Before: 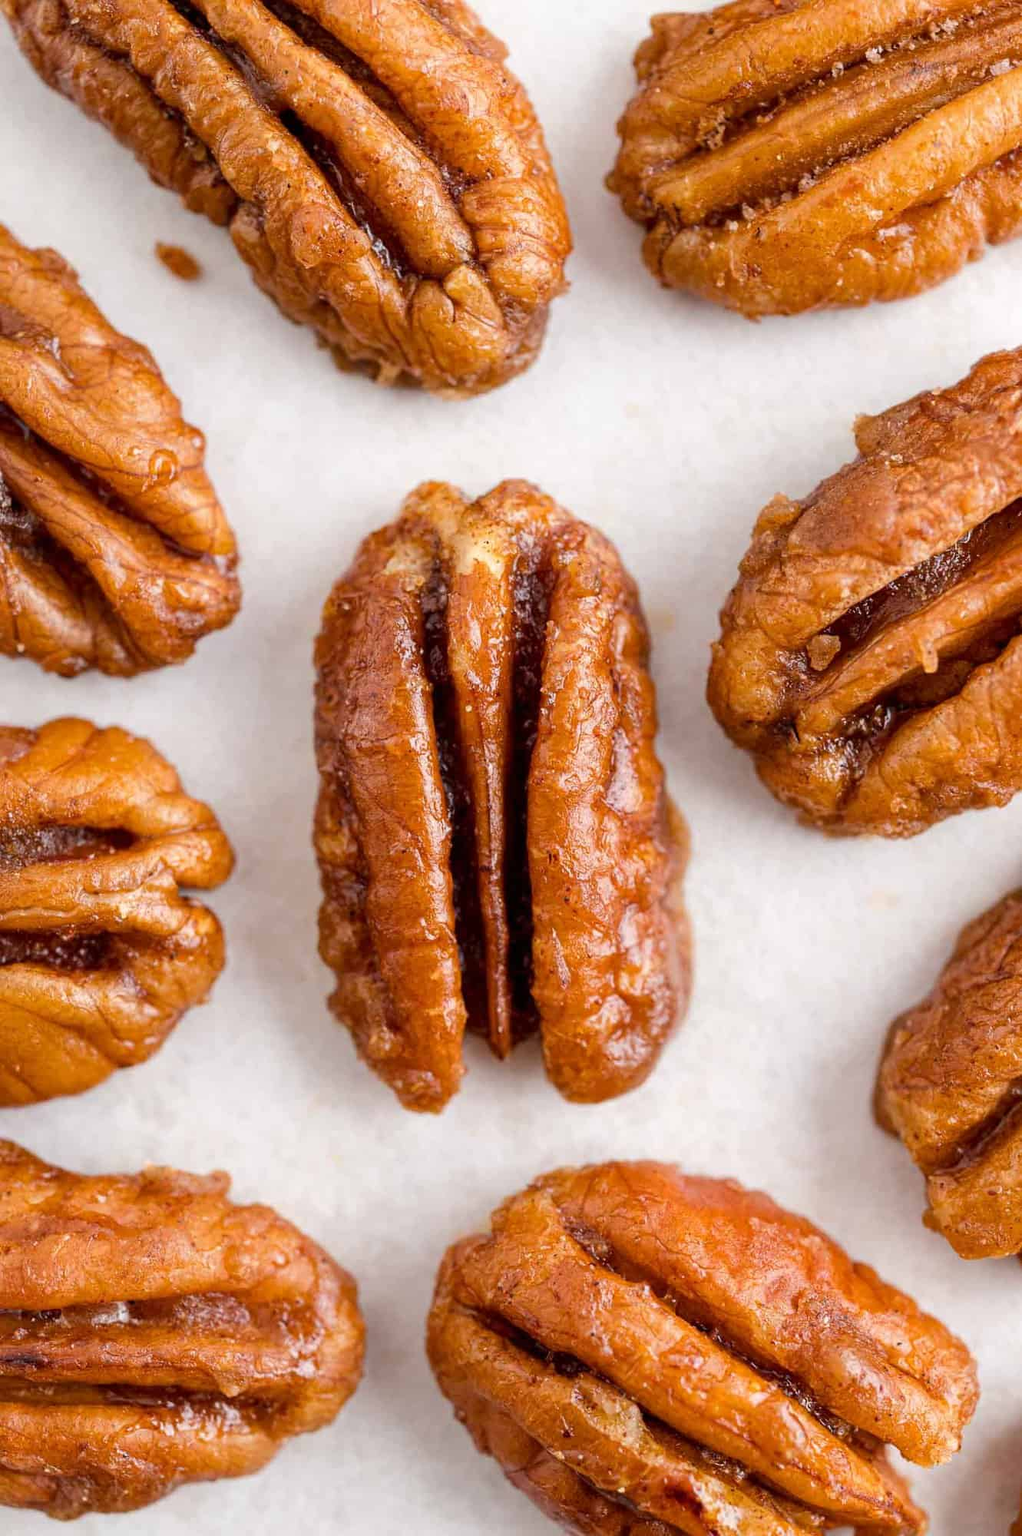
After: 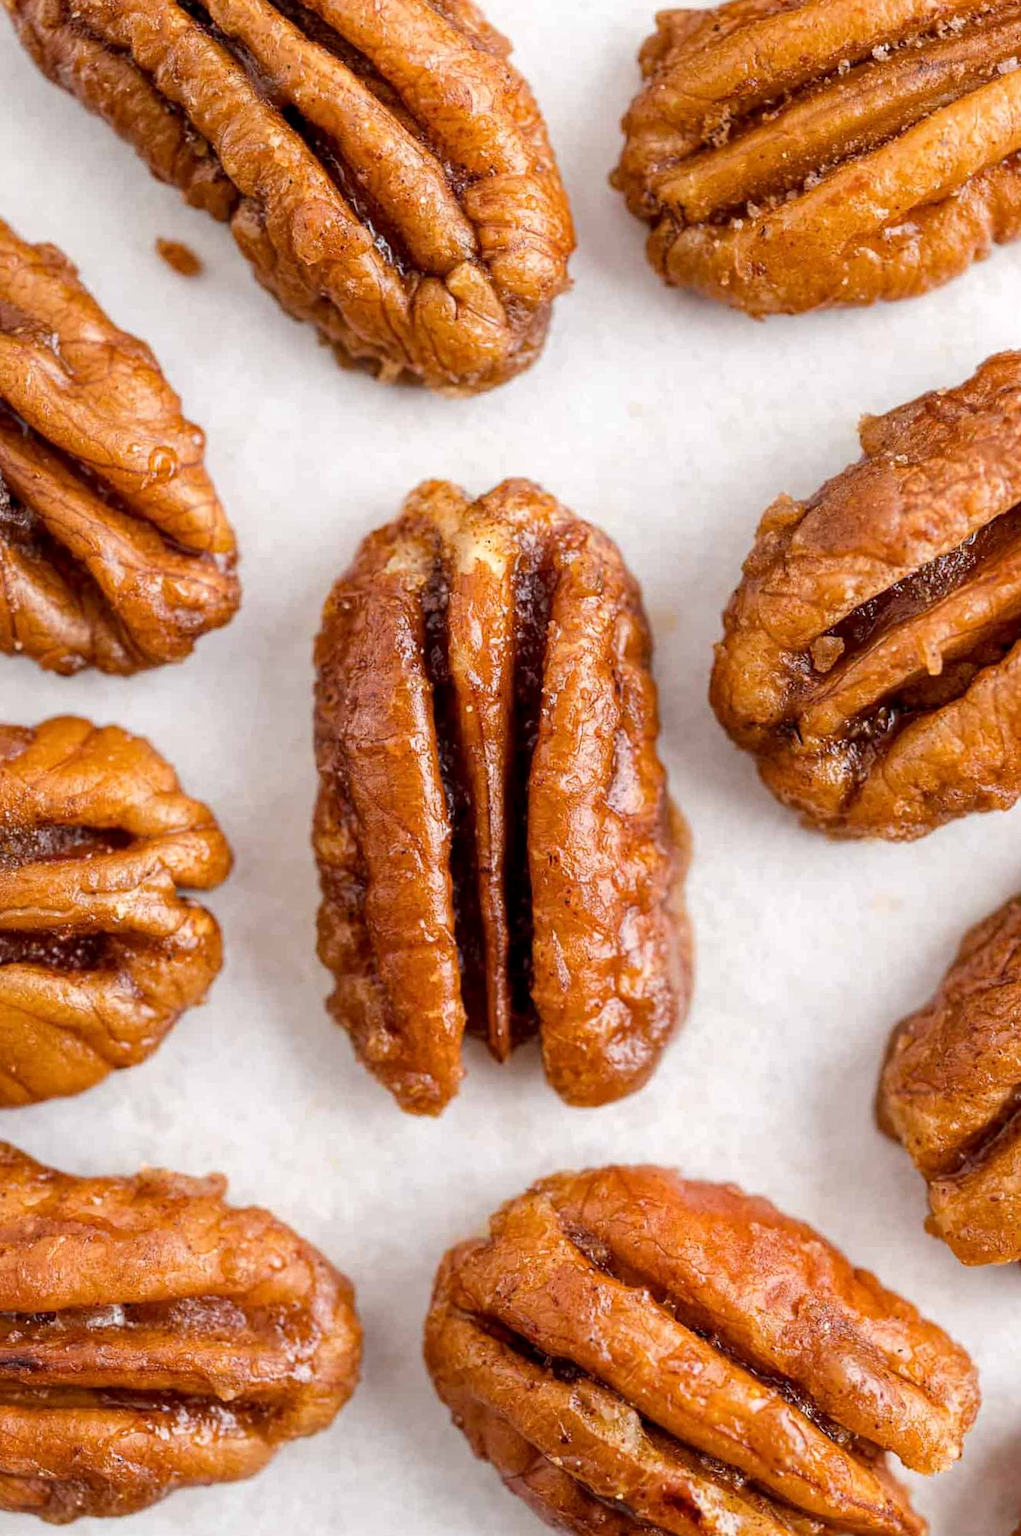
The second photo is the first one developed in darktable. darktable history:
local contrast: highlights 102%, shadows 99%, detail 119%, midtone range 0.2
crop and rotate: angle -0.264°
